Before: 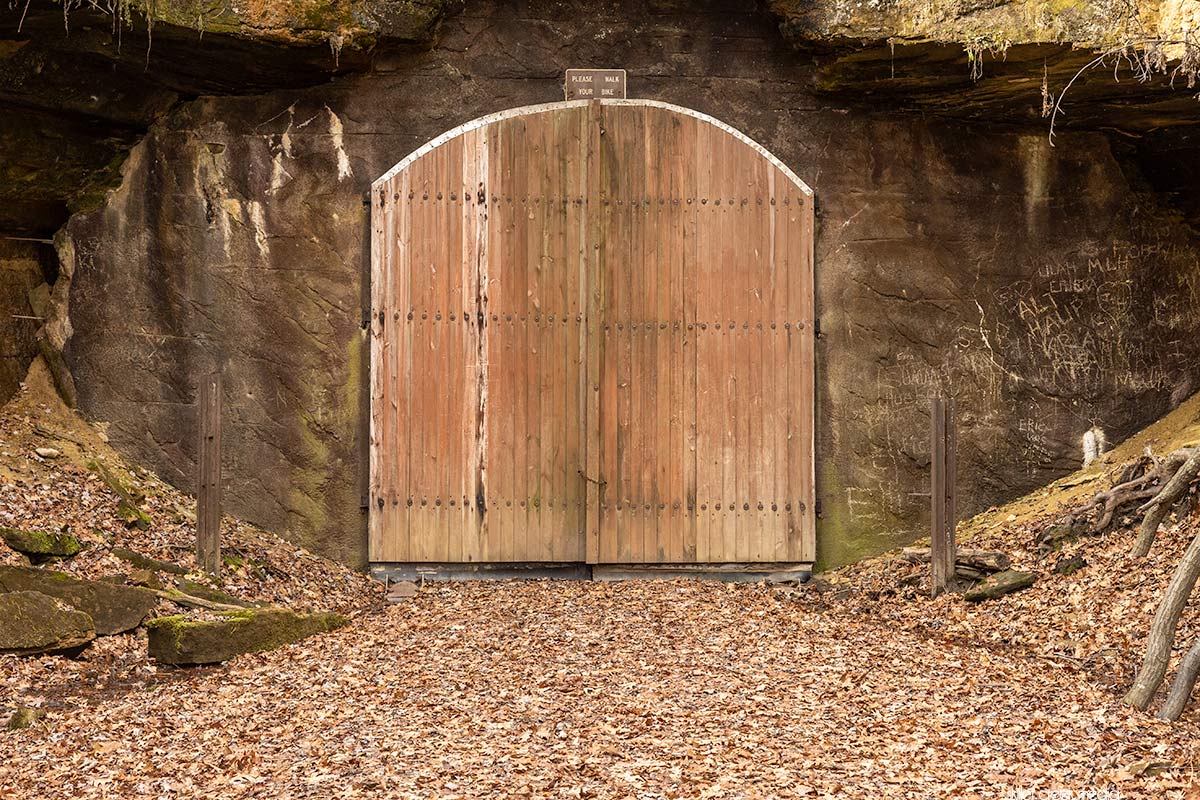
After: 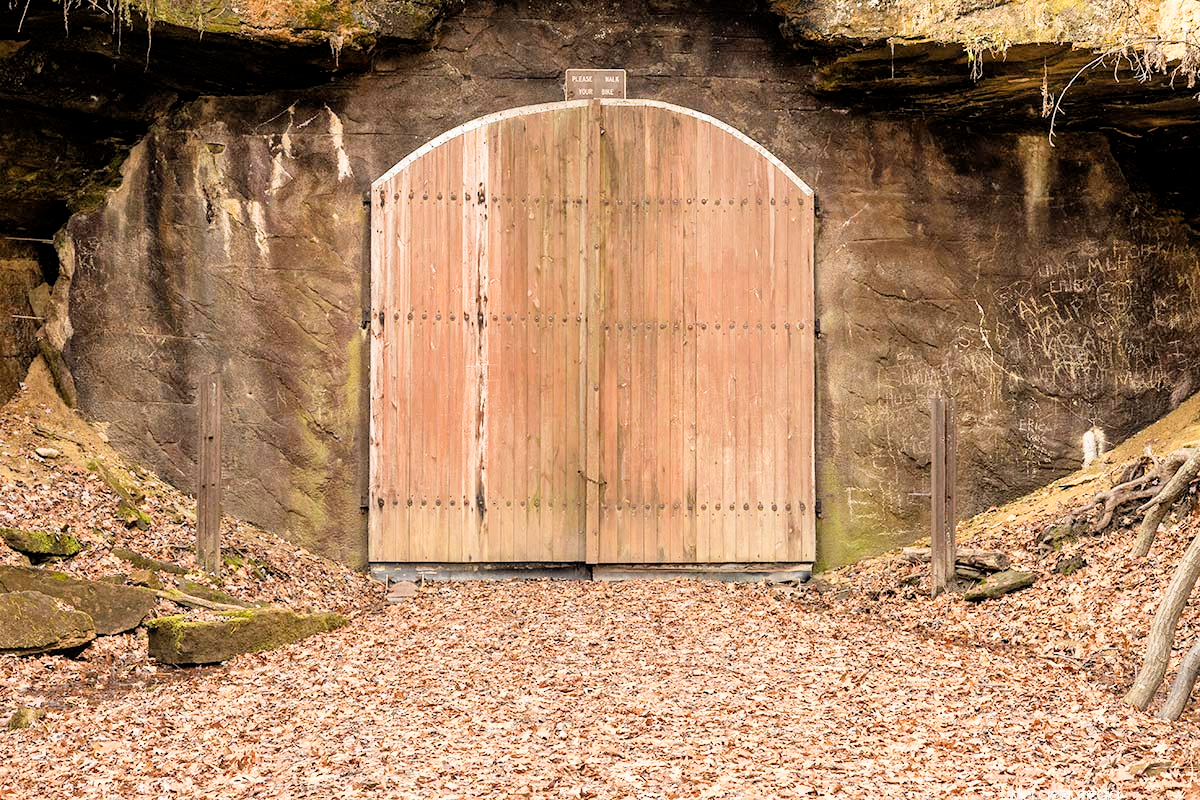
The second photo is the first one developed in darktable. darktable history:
filmic rgb: black relative exposure -4.88 EV, hardness 2.82
exposure: black level correction 0, exposure 1.2 EV, compensate highlight preservation false
